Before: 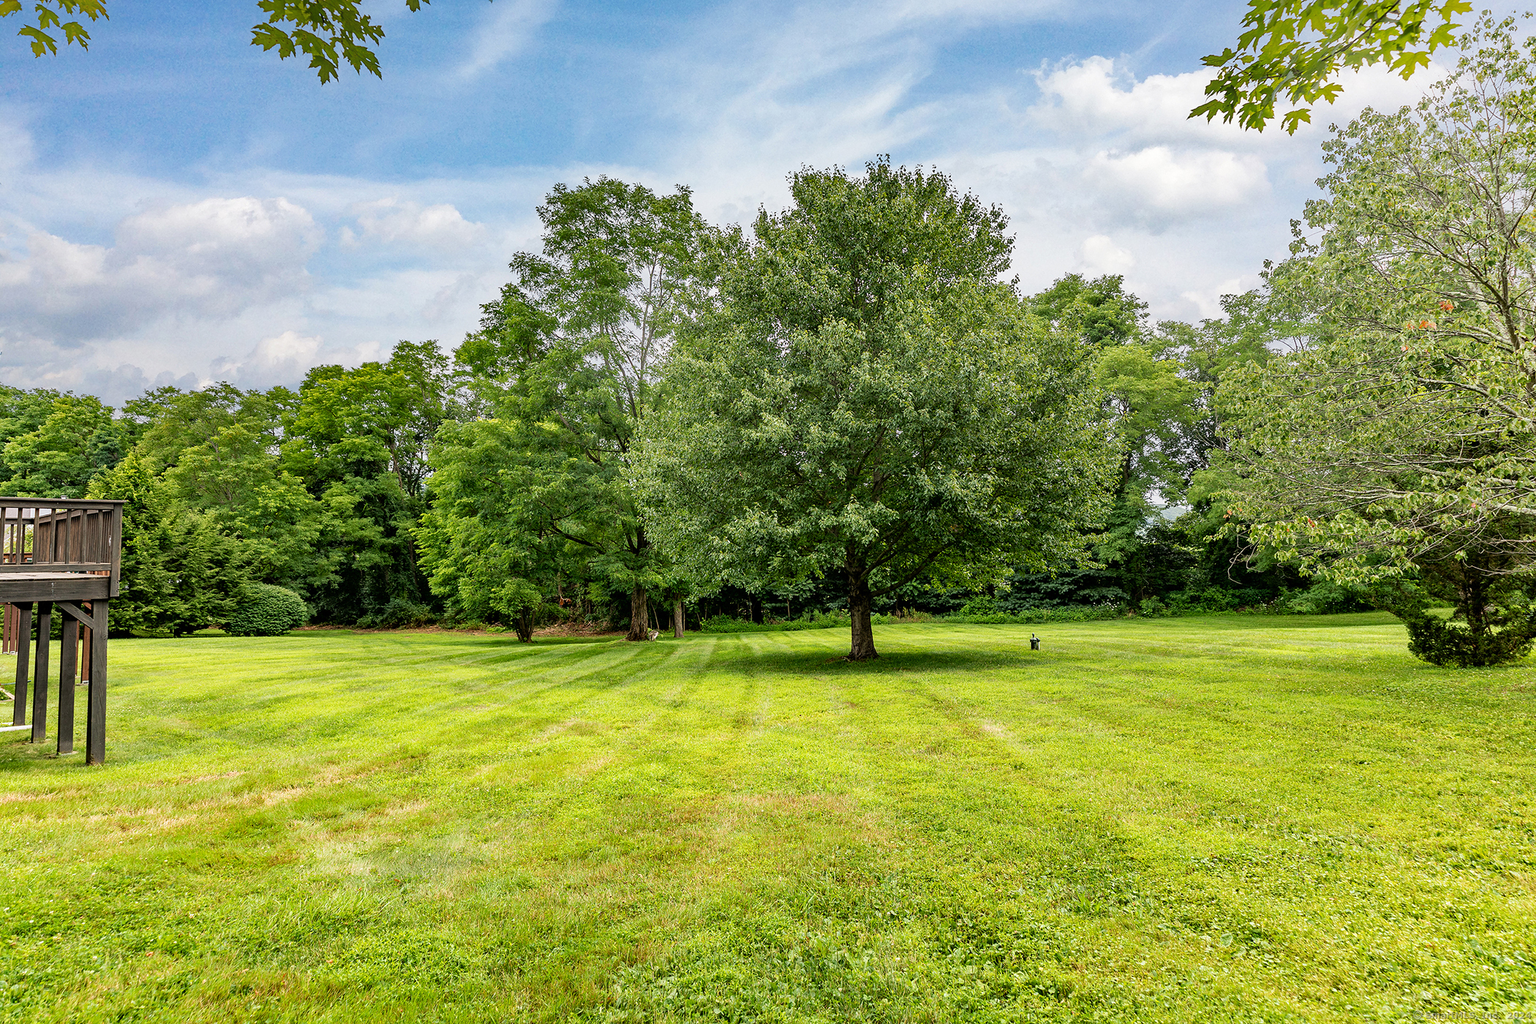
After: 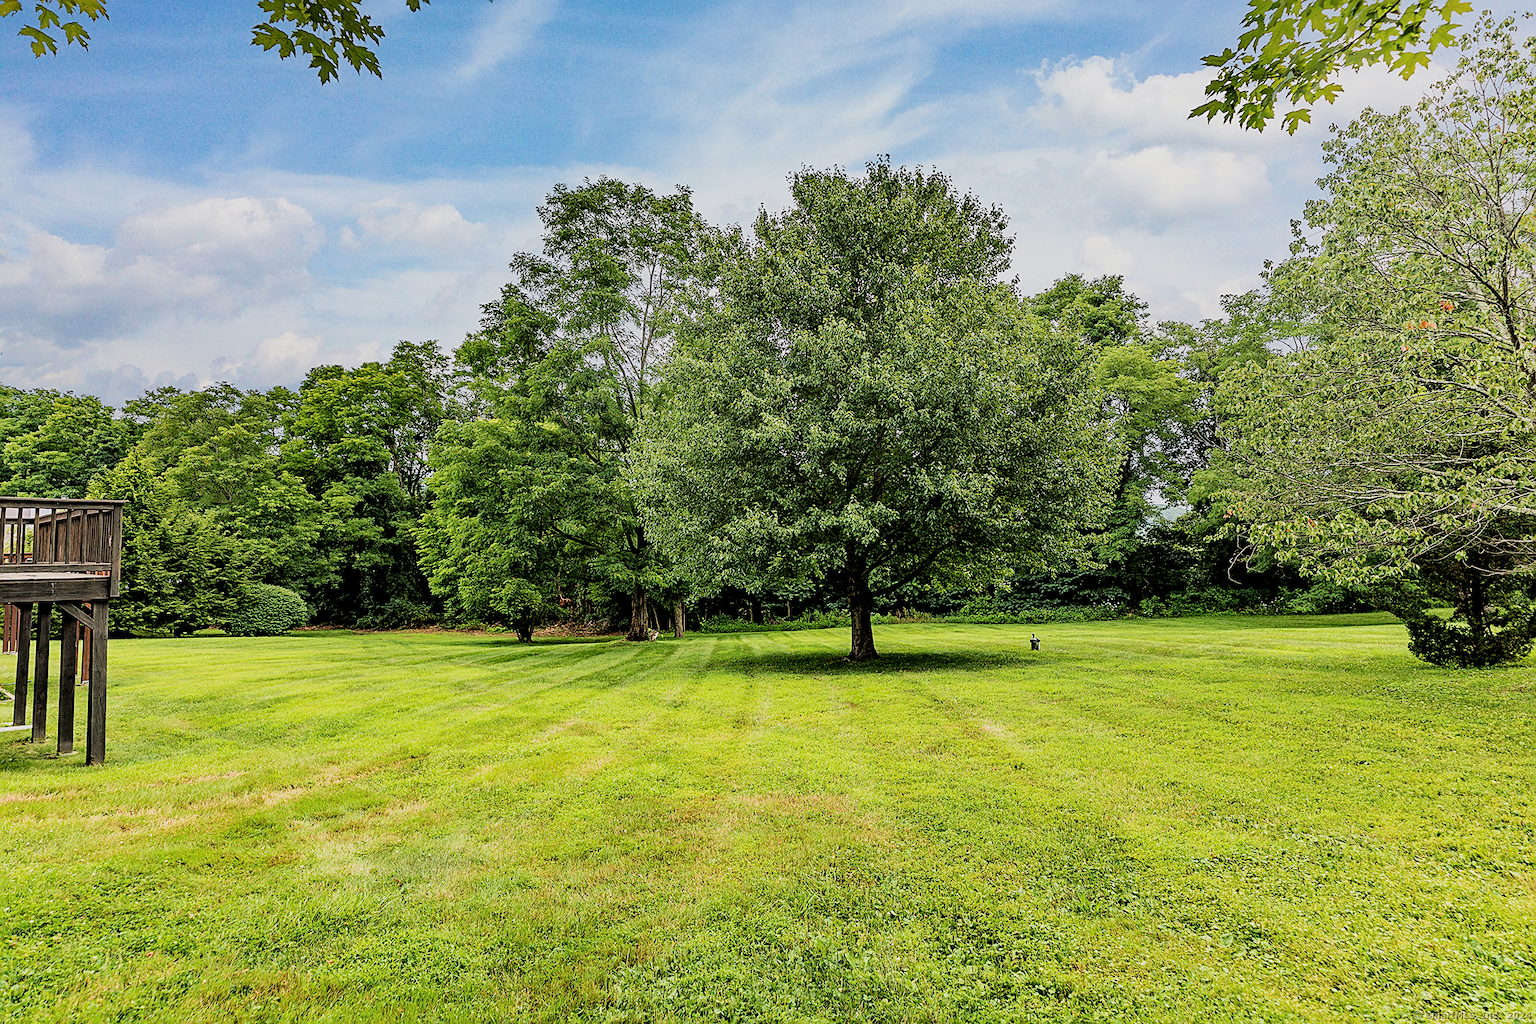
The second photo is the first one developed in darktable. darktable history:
sharpen: on, module defaults
filmic rgb: black relative exposure -5.13 EV, white relative exposure 3.97 EV, hardness 2.9, contrast 1.3, highlights saturation mix -10.08%
local contrast: mode bilateral grid, contrast 15, coarseness 36, detail 104%, midtone range 0.2
velvia: on, module defaults
exposure: exposure -0.071 EV, compensate highlight preservation false
